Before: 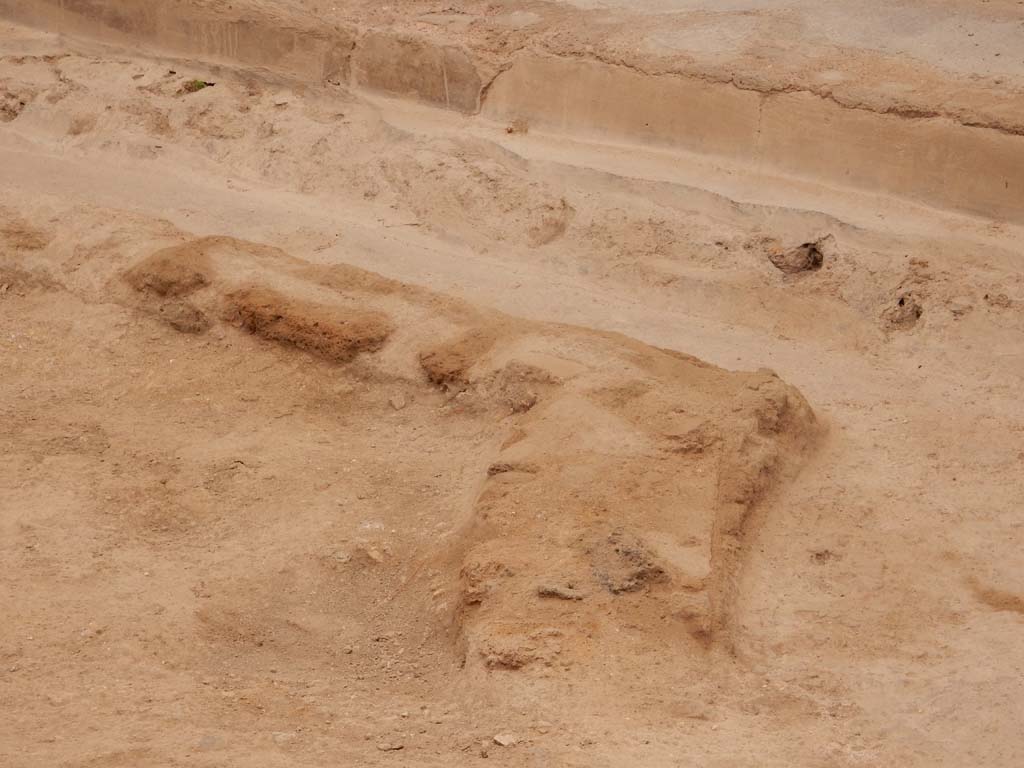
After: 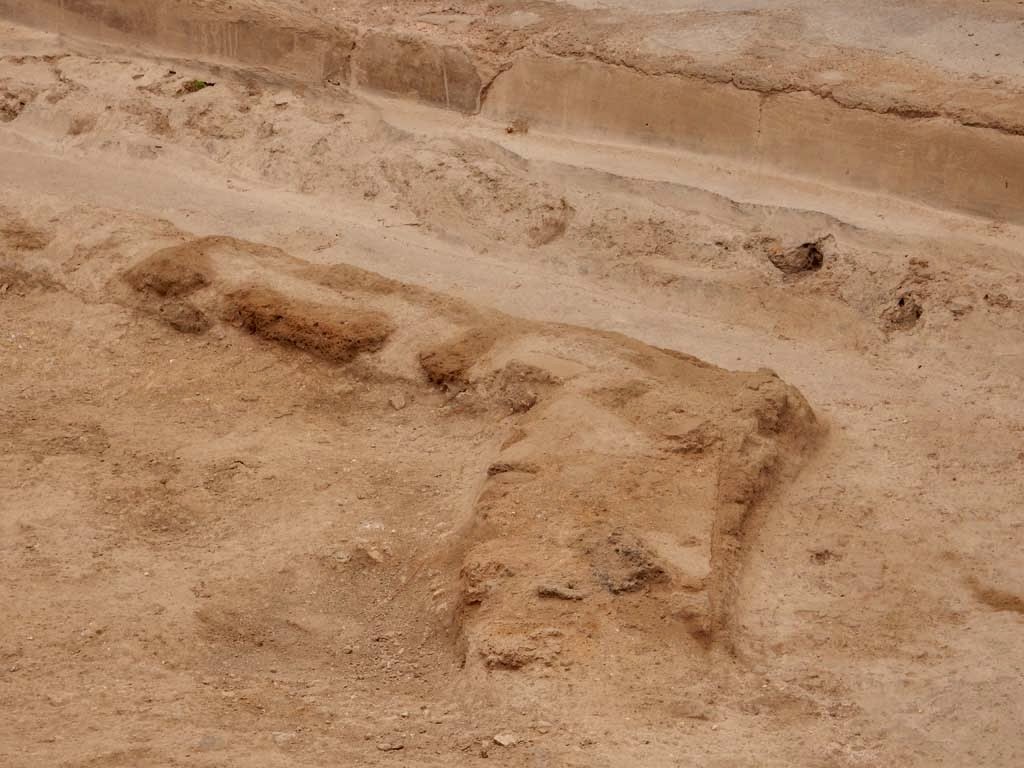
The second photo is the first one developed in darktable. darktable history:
local contrast: detail 130%
shadows and highlights: radius 100.41, shadows 50.55, highlights -64.36, highlights color adjustment 49.82%, soften with gaussian
